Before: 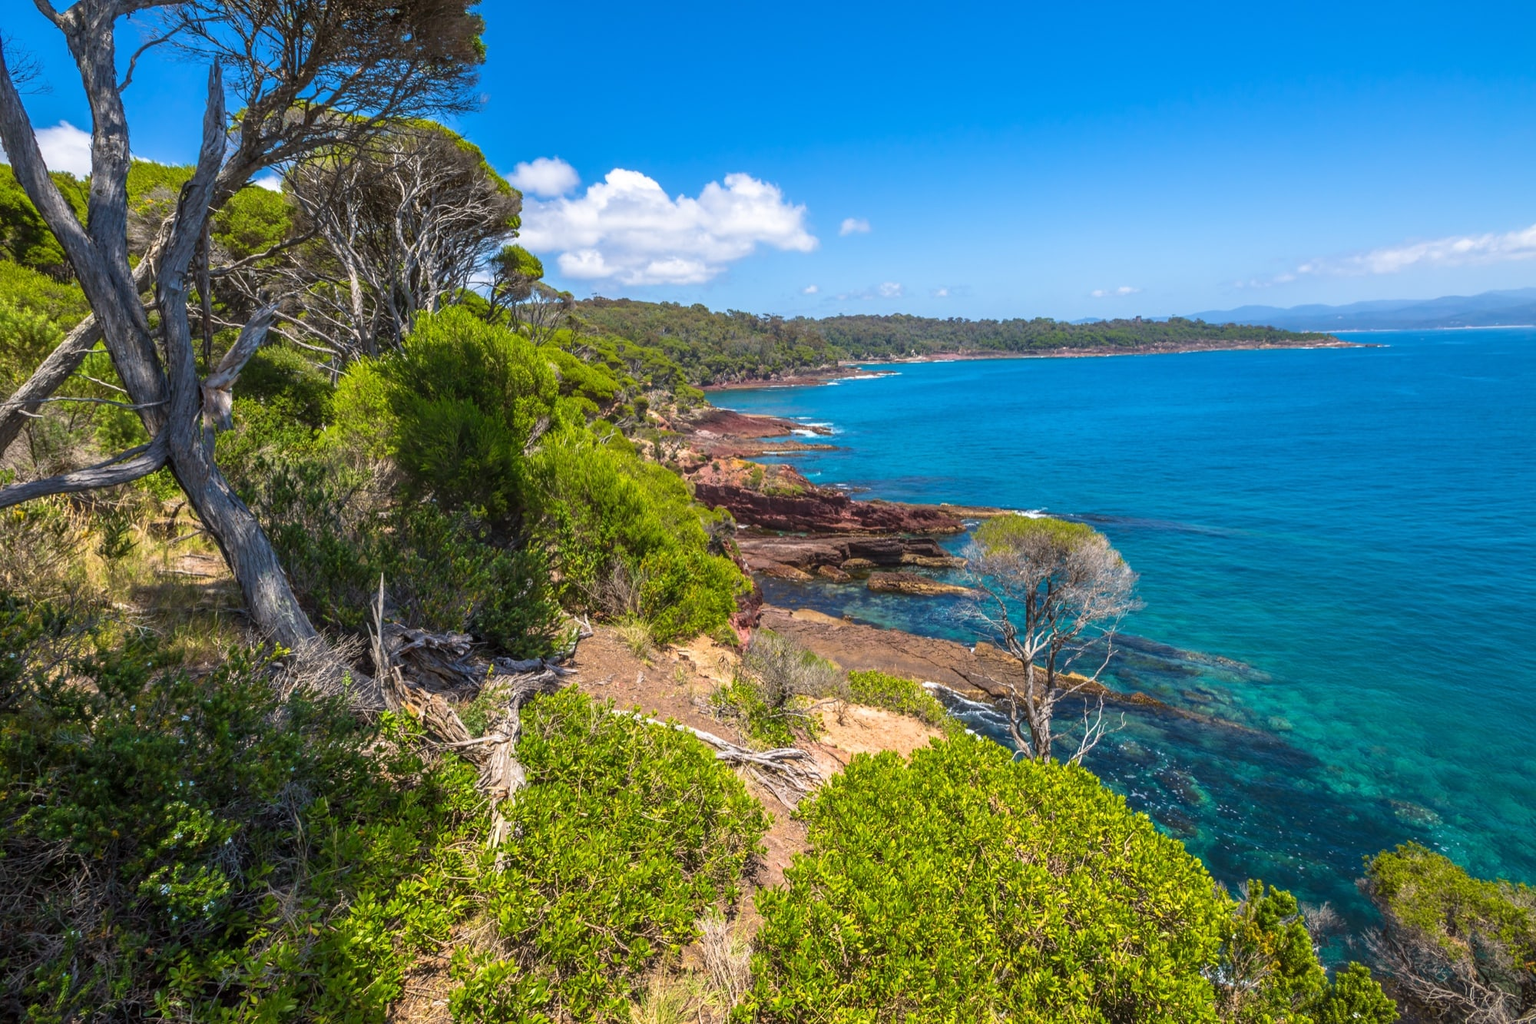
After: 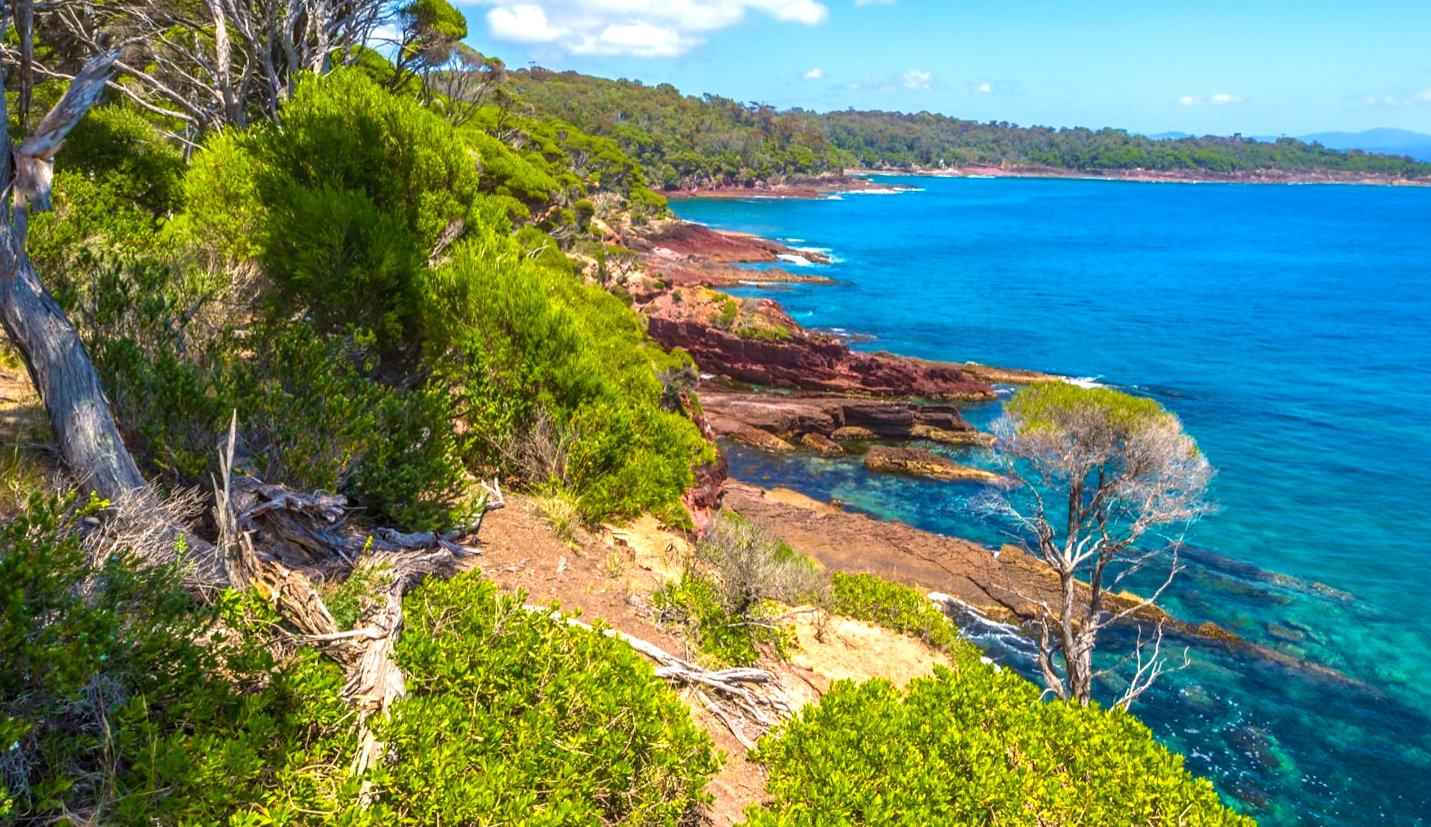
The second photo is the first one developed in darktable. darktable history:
exposure: black level correction 0.001, exposure 0.5 EV, compensate exposure bias true, compensate highlight preservation false
velvia: on, module defaults
crop and rotate: angle -3.37°, left 9.79%, top 20.73%, right 12.42%, bottom 11.82%
color balance rgb: linear chroma grading › shadows -8%, linear chroma grading › global chroma 10%, perceptual saturation grading › global saturation 2%, perceptual saturation grading › highlights -2%, perceptual saturation grading › mid-tones 4%, perceptual saturation grading › shadows 8%, perceptual brilliance grading › global brilliance 2%, perceptual brilliance grading › highlights -4%, global vibrance 16%, saturation formula JzAzBz (2021)
